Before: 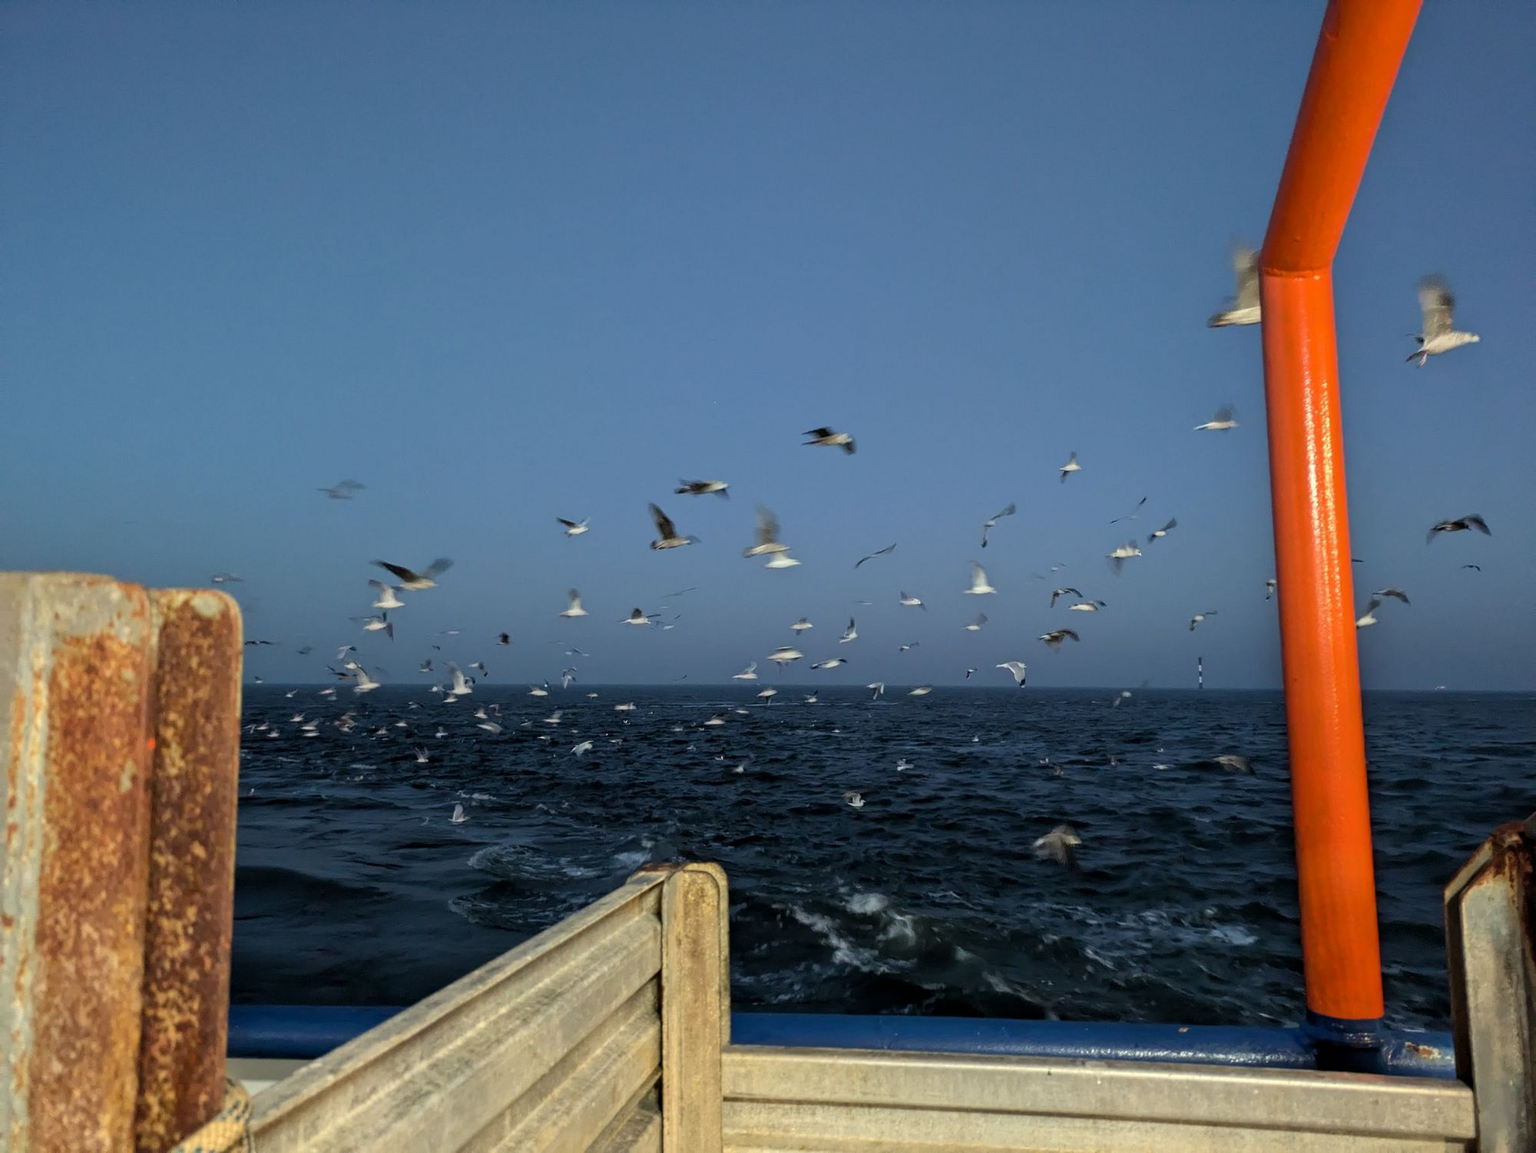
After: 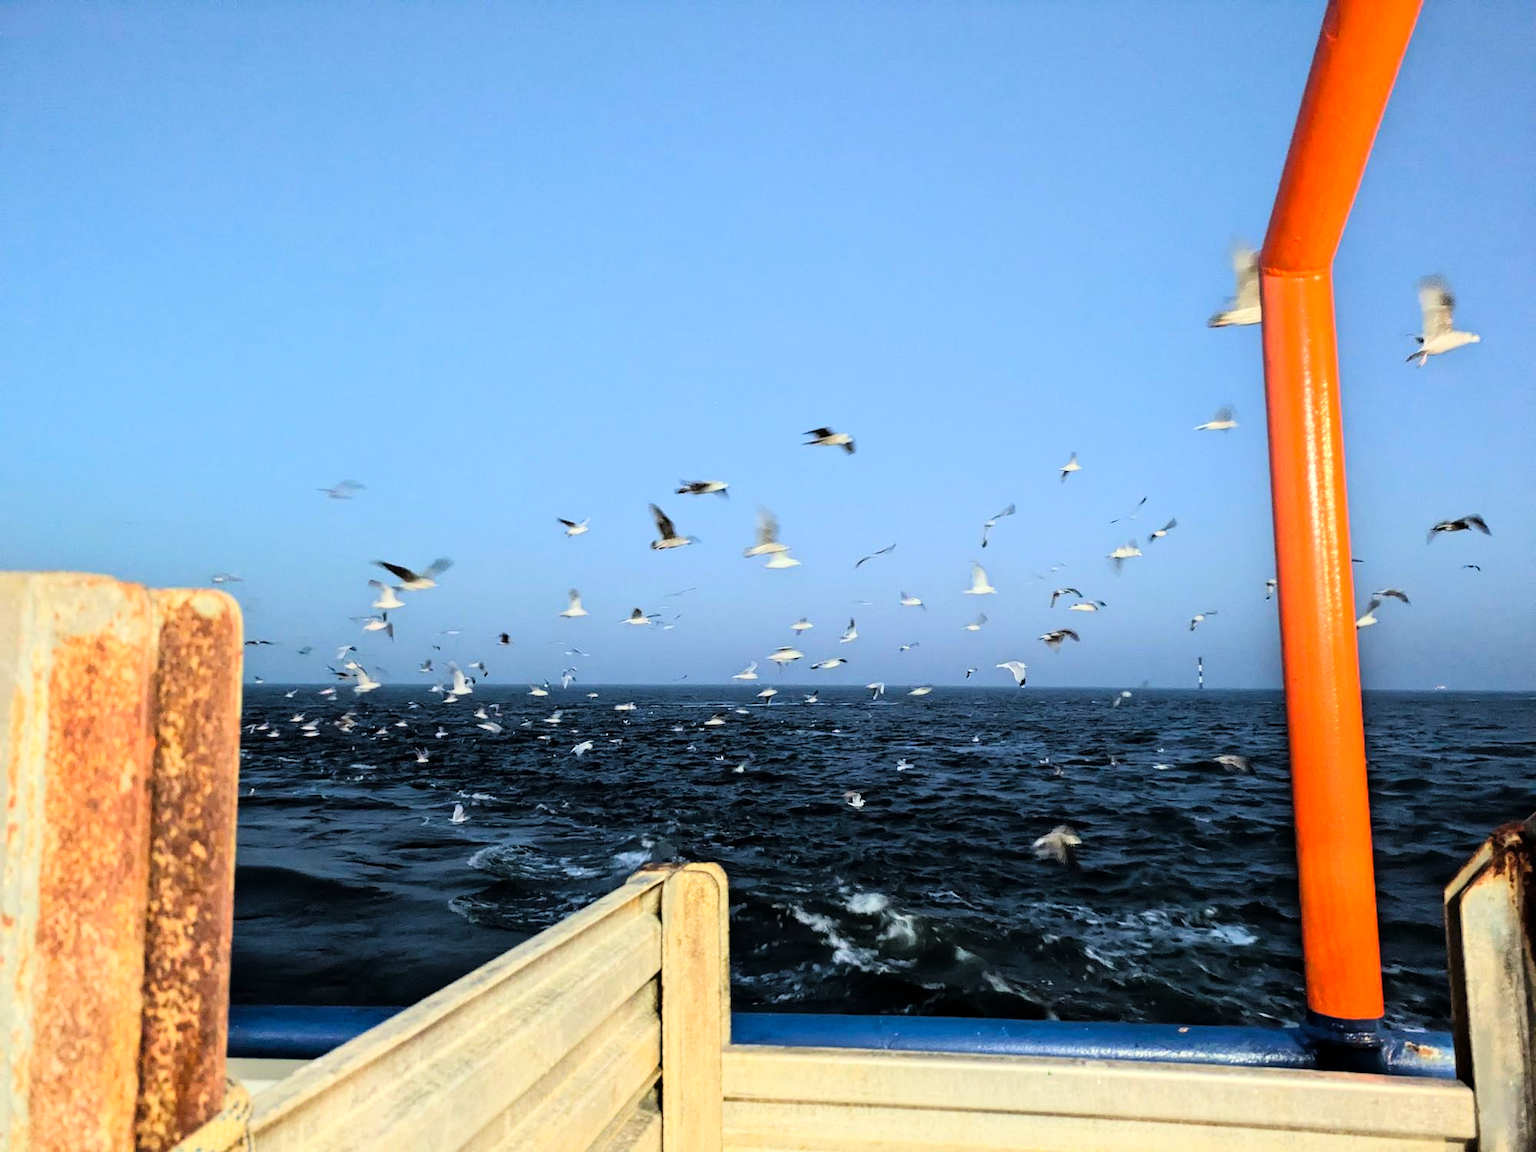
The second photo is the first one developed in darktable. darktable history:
contrast brightness saturation: saturation -0.05
tone curve: curves: ch0 [(0, 0) (0.084, 0.074) (0.2, 0.297) (0.363, 0.591) (0.495, 0.765) (0.68, 0.901) (0.851, 0.967) (1, 1)], color space Lab, linked channels, preserve colors none
